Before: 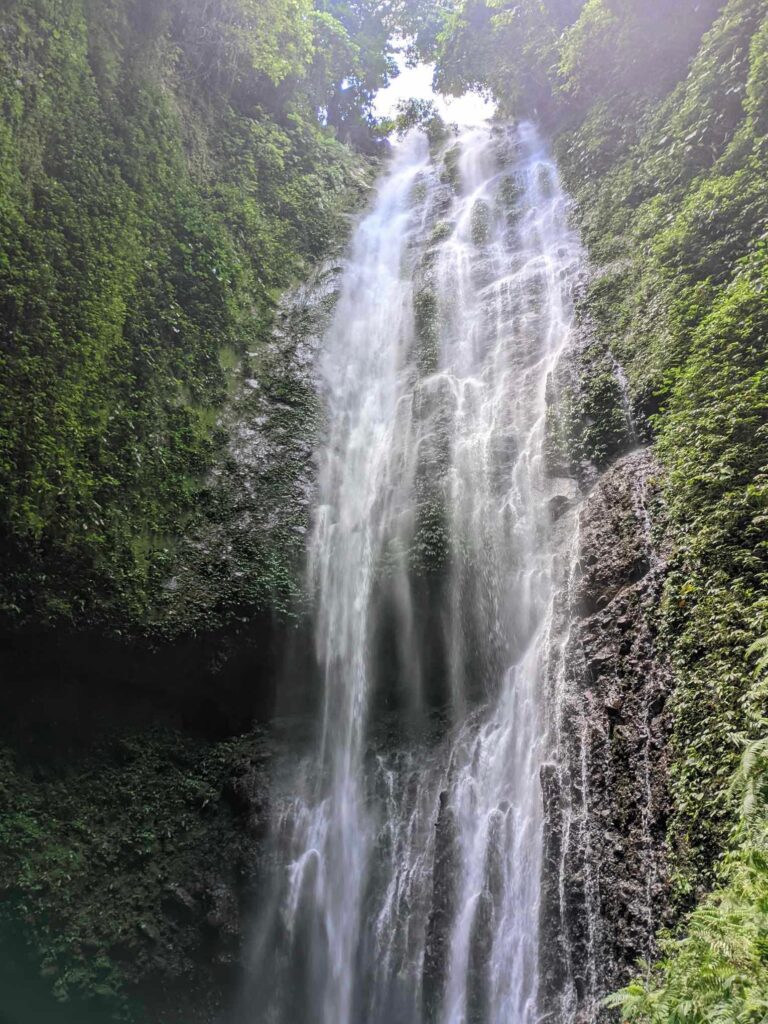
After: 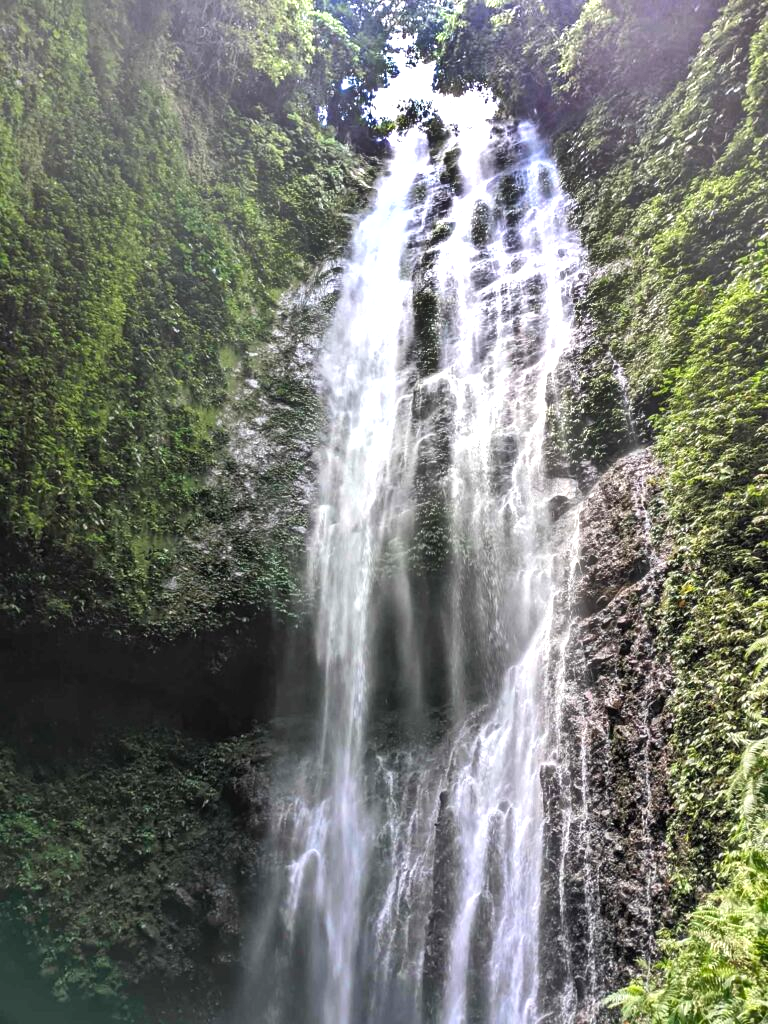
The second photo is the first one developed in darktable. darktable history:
exposure: black level correction 0, exposure 0.7 EV, compensate exposure bias true, compensate highlight preservation false
shadows and highlights: shadows 24.4, highlights -79.09, soften with gaussian
